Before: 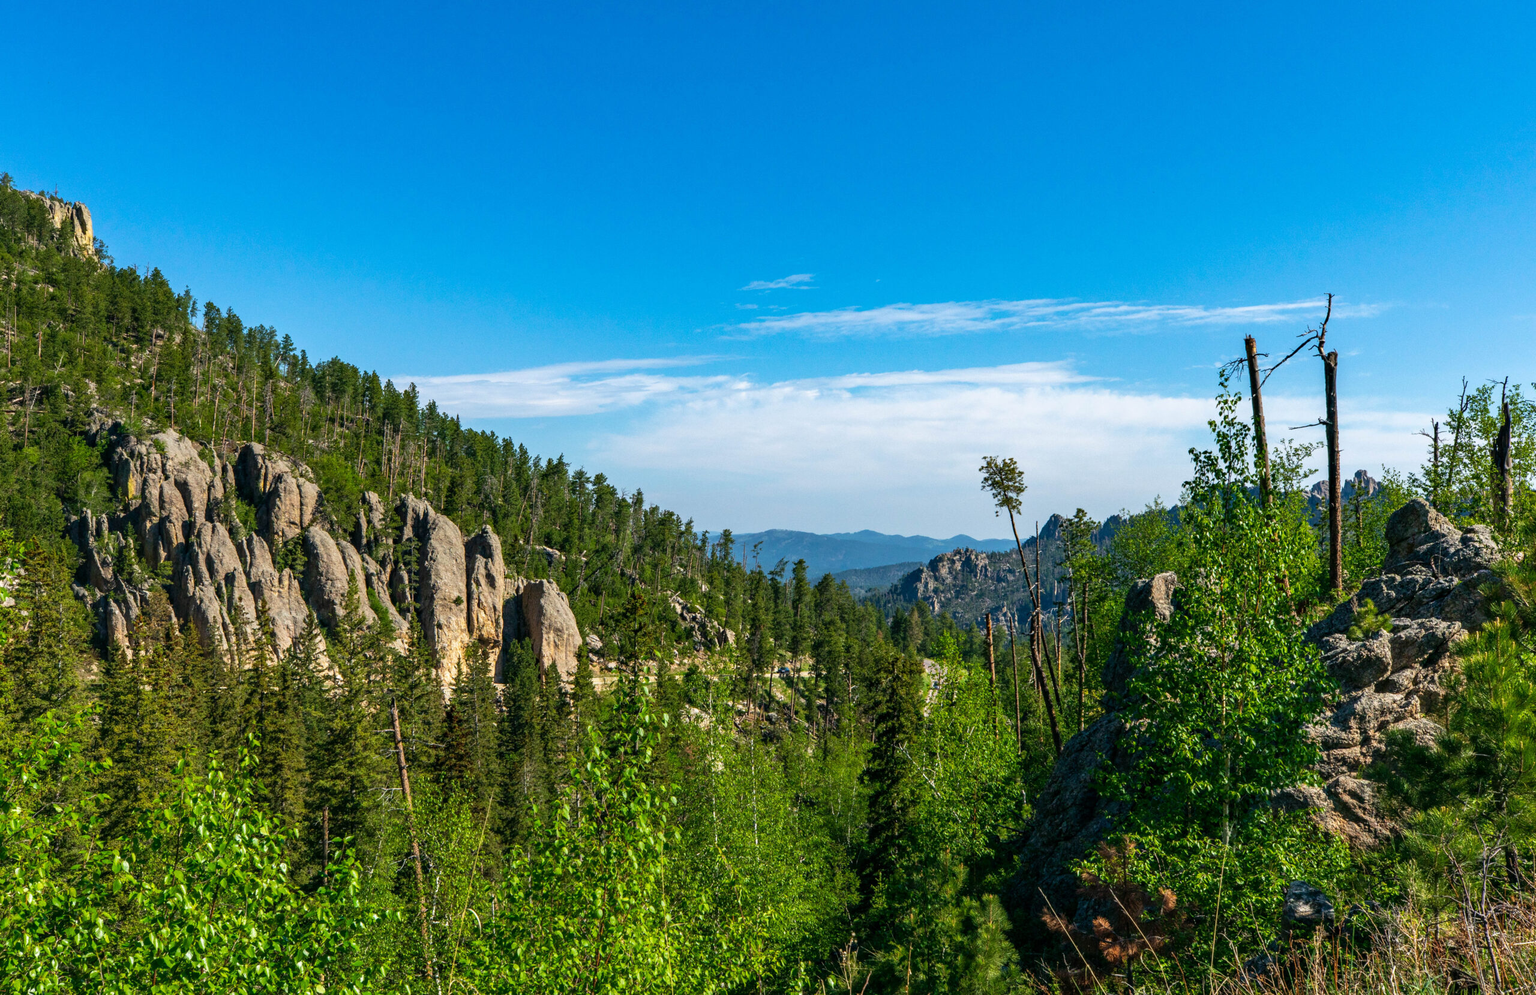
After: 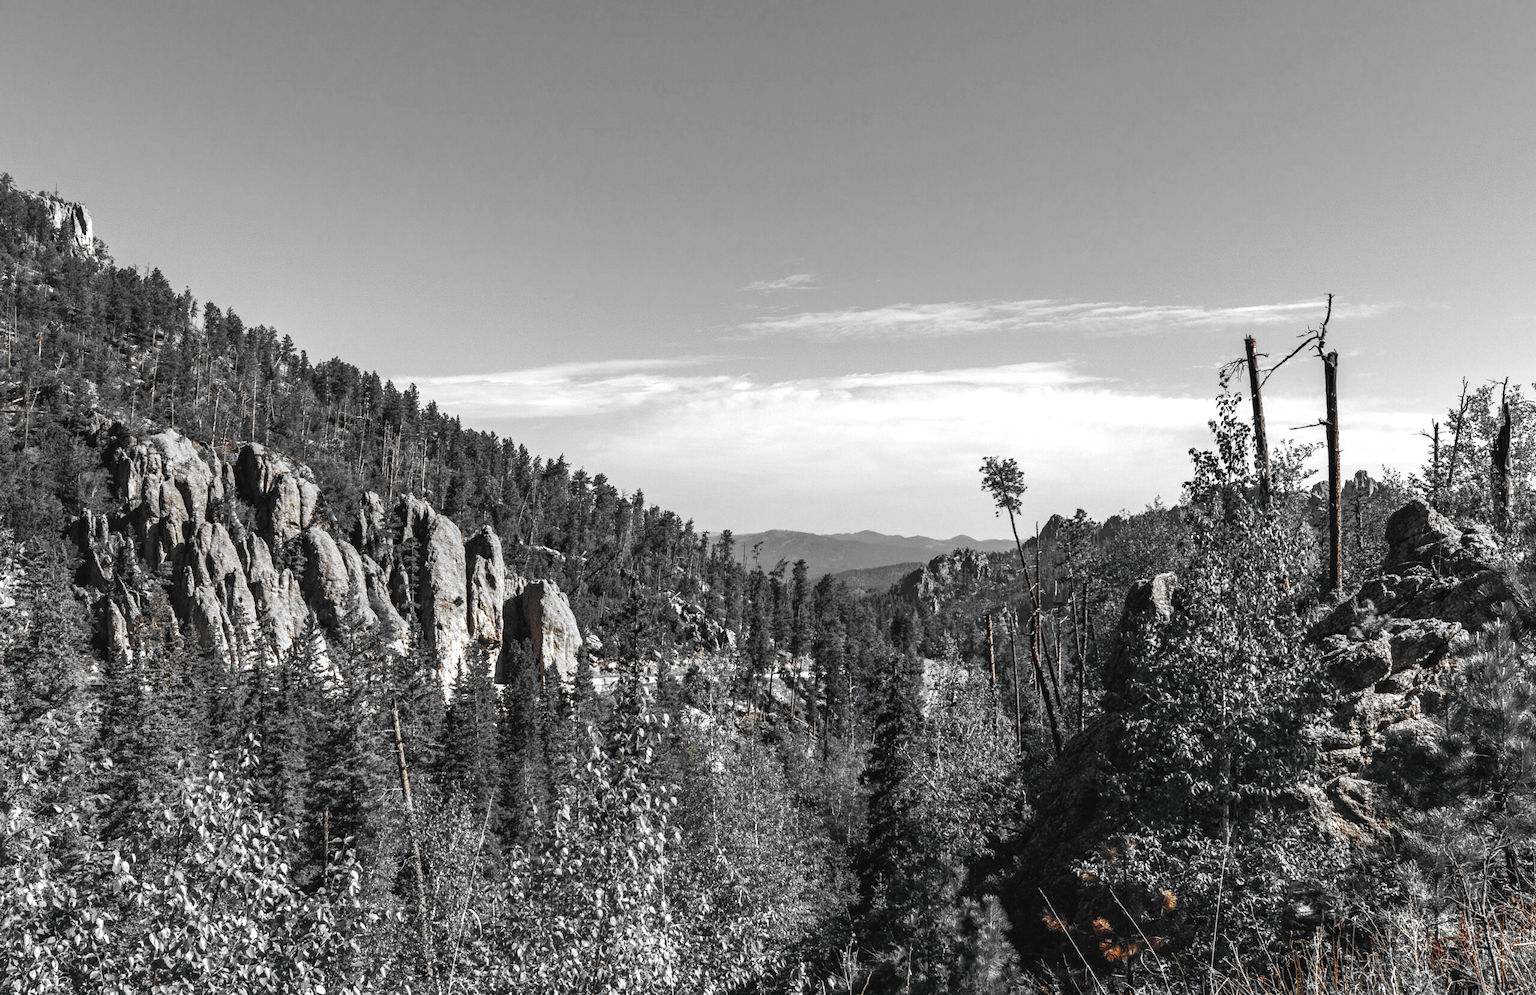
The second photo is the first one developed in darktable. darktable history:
tone equalizer: -8 EV -0.417 EV, -7 EV -0.389 EV, -6 EV -0.333 EV, -5 EV -0.222 EV, -3 EV 0.222 EV, -2 EV 0.333 EV, -1 EV 0.389 EV, +0 EV 0.417 EV, edges refinement/feathering 500, mask exposure compensation -1.57 EV, preserve details no
color zones: curves: ch0 [(0, 0.497) (0.096, 0.361) (0.221, 0.538) (0.429, 0.5) (0.571, 0.5) (0.714, 0.5) (0.857, 0.5) (1, 0.497)]; ch1 [(0, 0.5) (0.143, 0.5) (0.257, -0.002) (0.429, 0.04) (0.571, -0.001) (0.714, -0.015) (0.857, 0.024) (1, 0.5)]
color balance: lift [1.003, 0.993, 1.001, 1.007], gamma [1.018, 1.072, 0.959, 0.928], gain [0.974, 0.873, 1.031, 1.127]
